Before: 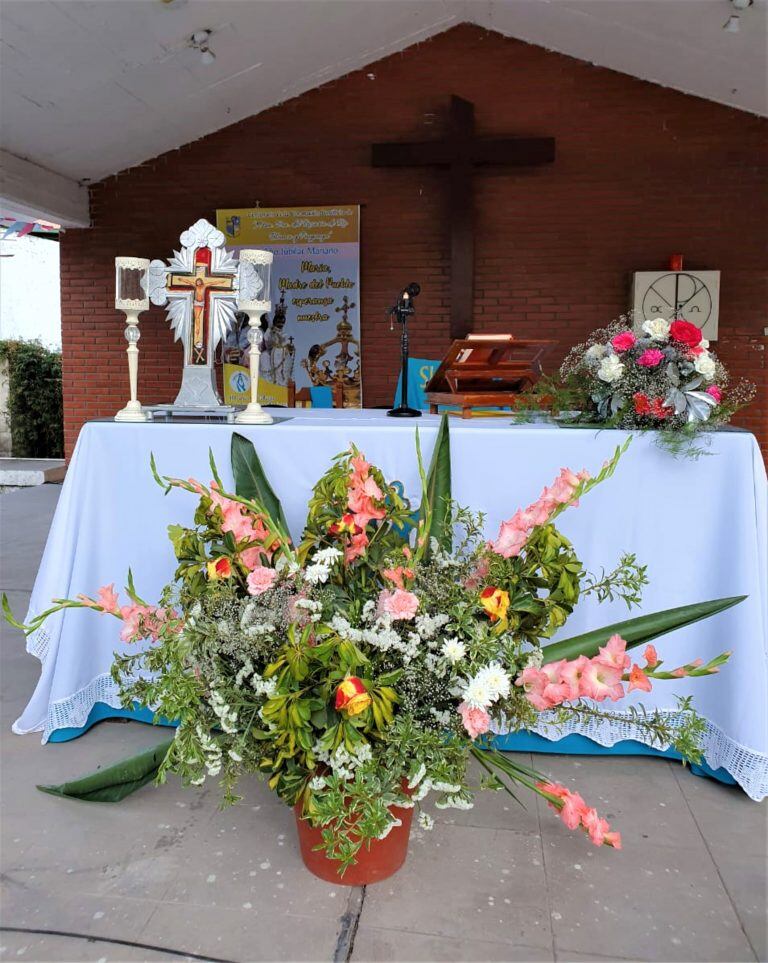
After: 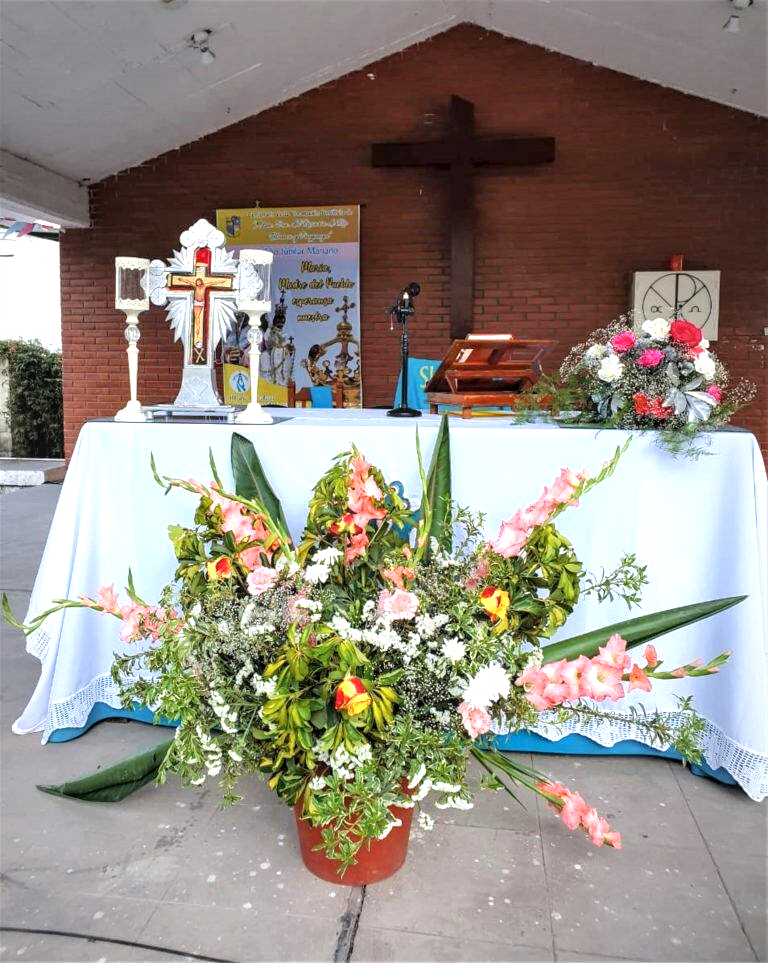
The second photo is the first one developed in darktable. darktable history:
exposure: black level correction 0, exposure 0.692 EV, compensate exposure bias true, compensate highlight preservation false
vignetting: fall-off start 72.05%, fall-off radius 108.56%, width/height ratio 0.732, unbound false
local contrast: on, module defaults
tone equalizer: on, module defaults
